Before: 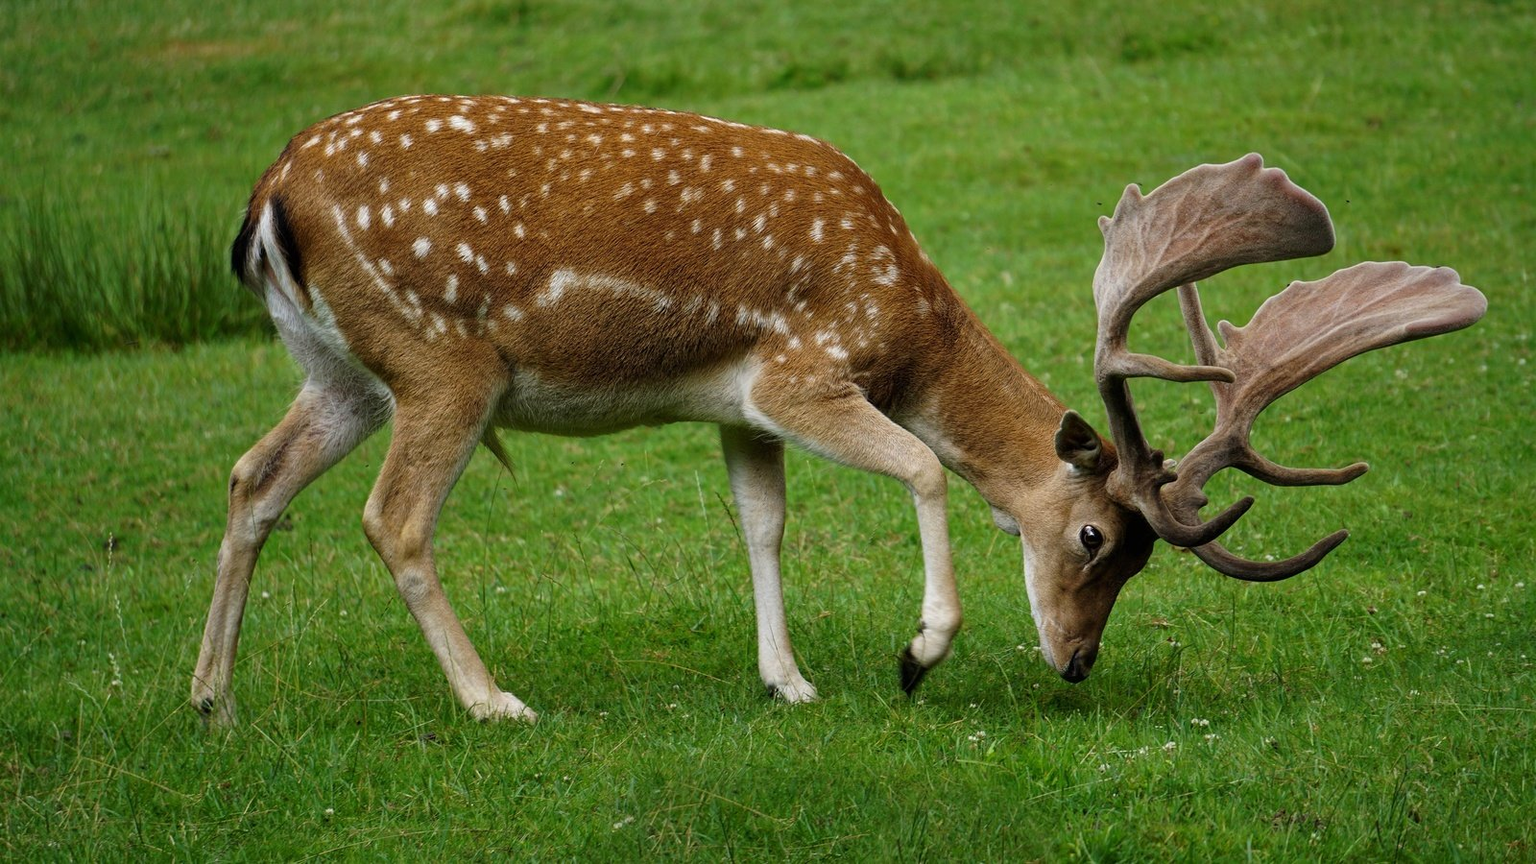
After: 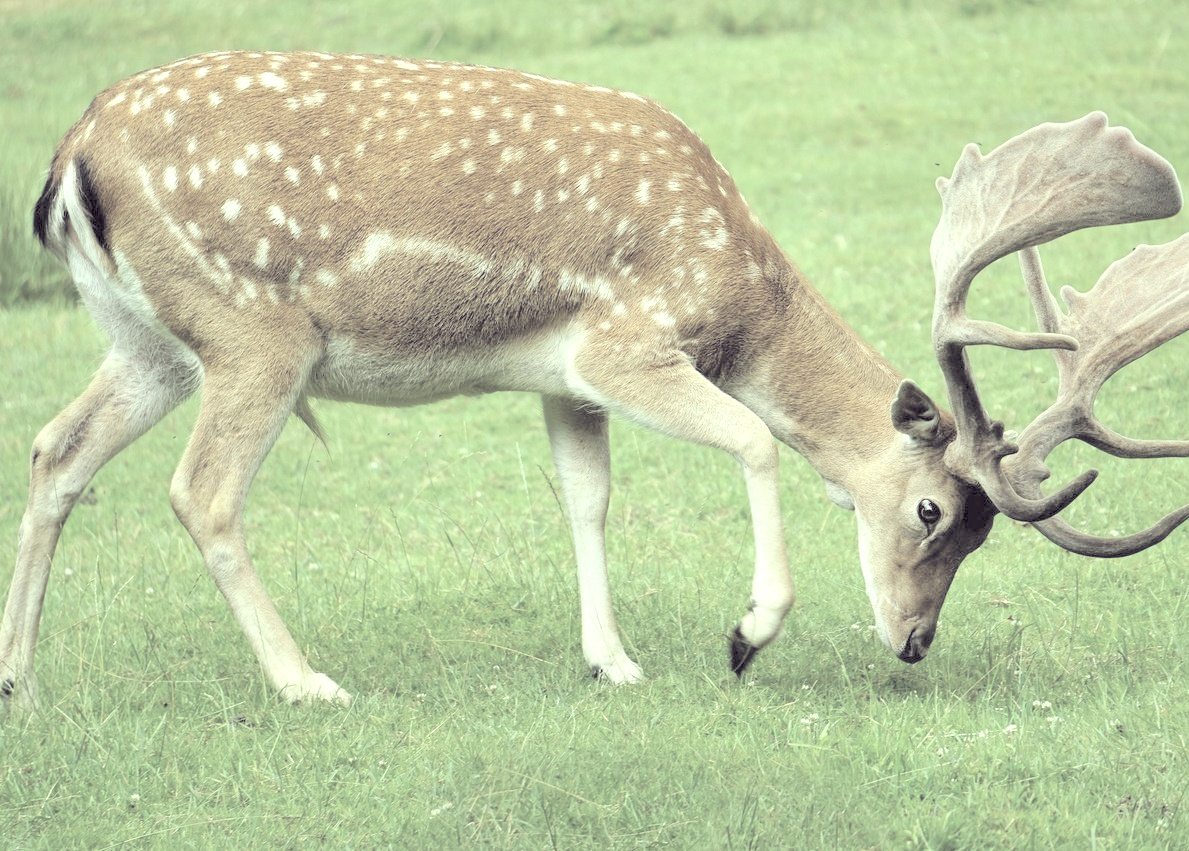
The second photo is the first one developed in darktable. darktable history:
color correction: highlights a* -20.85, highlights b* 21.06, shadows a* 19.43, shadows b* -21.02, saturation 0.393
exposure: exposure 0.298 EV, compensate exposure bias true, compensate highlight preservation false
shadows and highlights: shadows 52.3, highlights -28.43, soften with gaussian
crop and rotate: left 13.024%, top 5.4%, right 12.617%
contrast brightness saturation: brightness 0.984
levels: levels [0.062, 0.494, 0.925]
